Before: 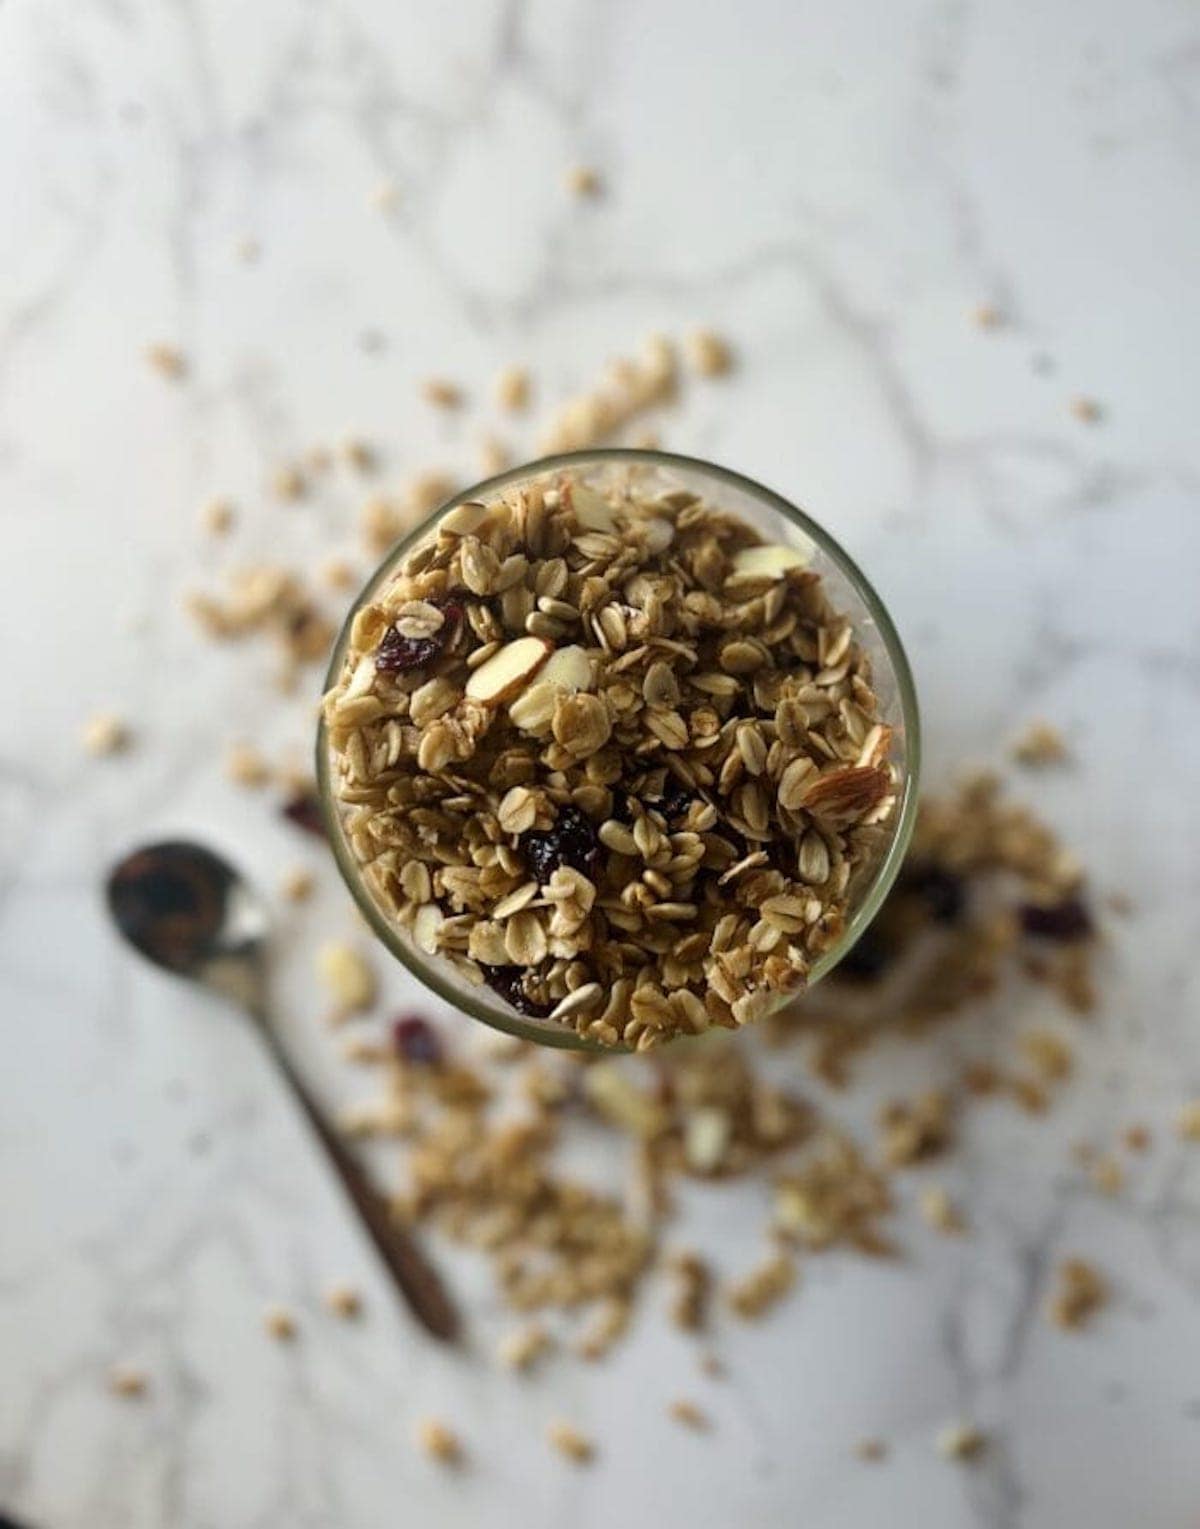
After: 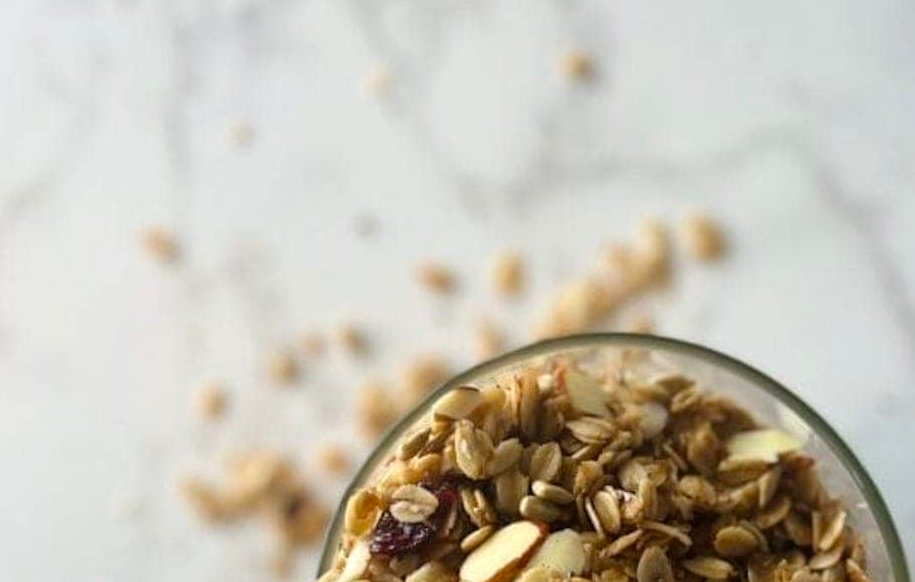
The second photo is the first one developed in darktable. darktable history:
tone equalizer: on, module defaults
crop: left 0.579%, top 7.627%, right 23.167%, bottom 54.275%
